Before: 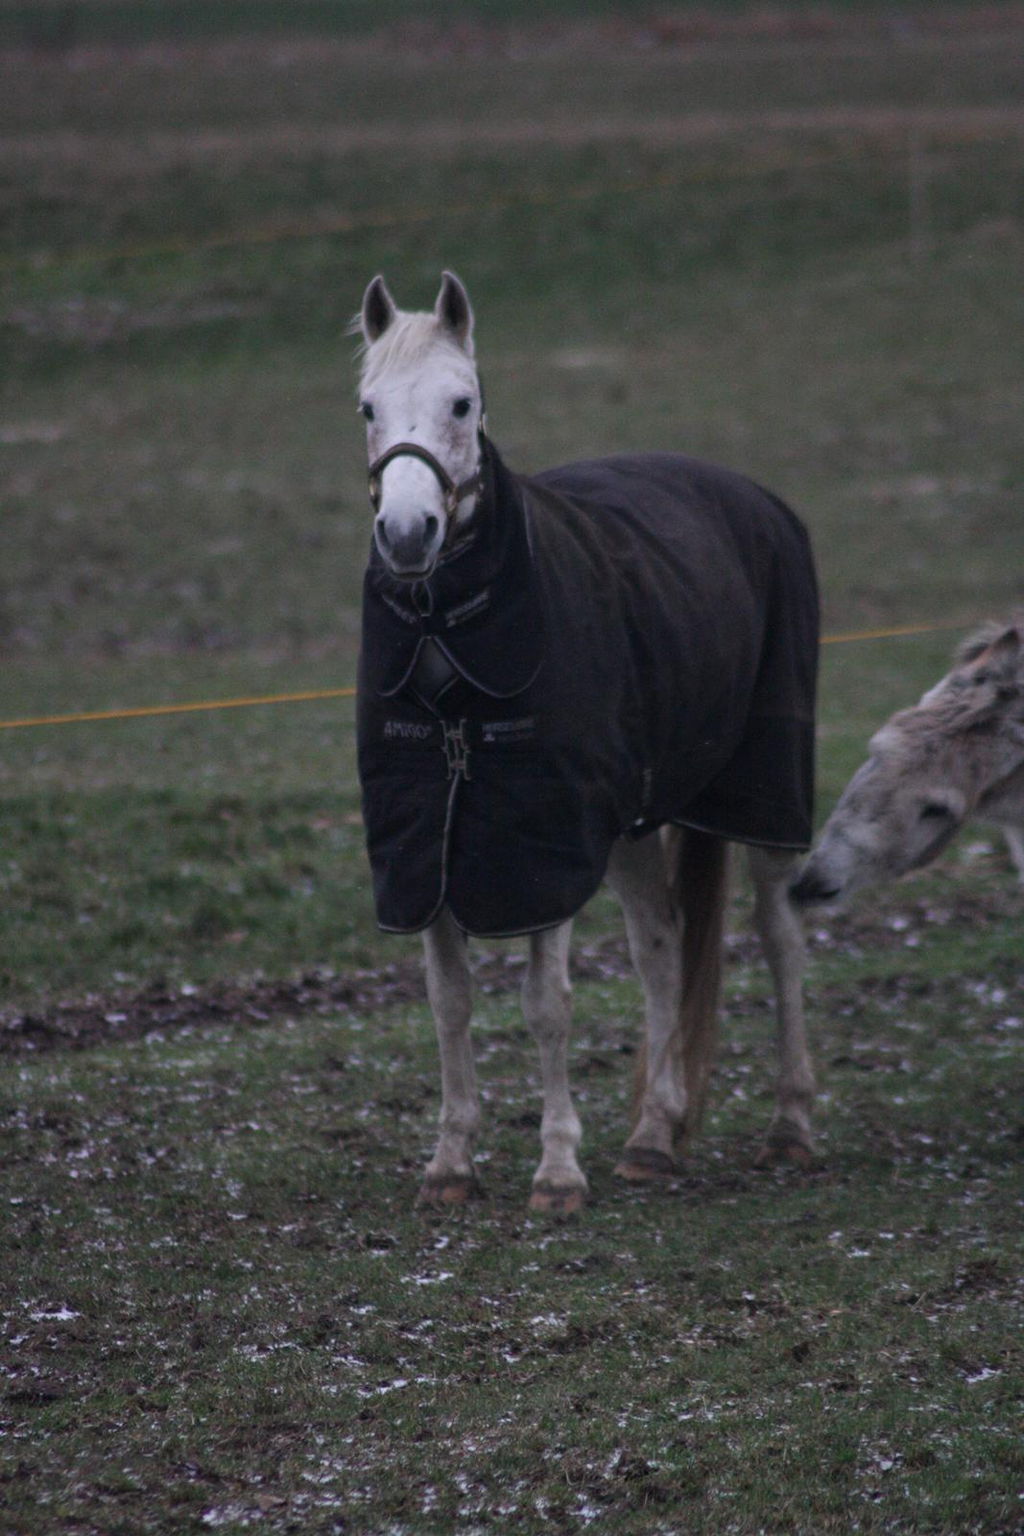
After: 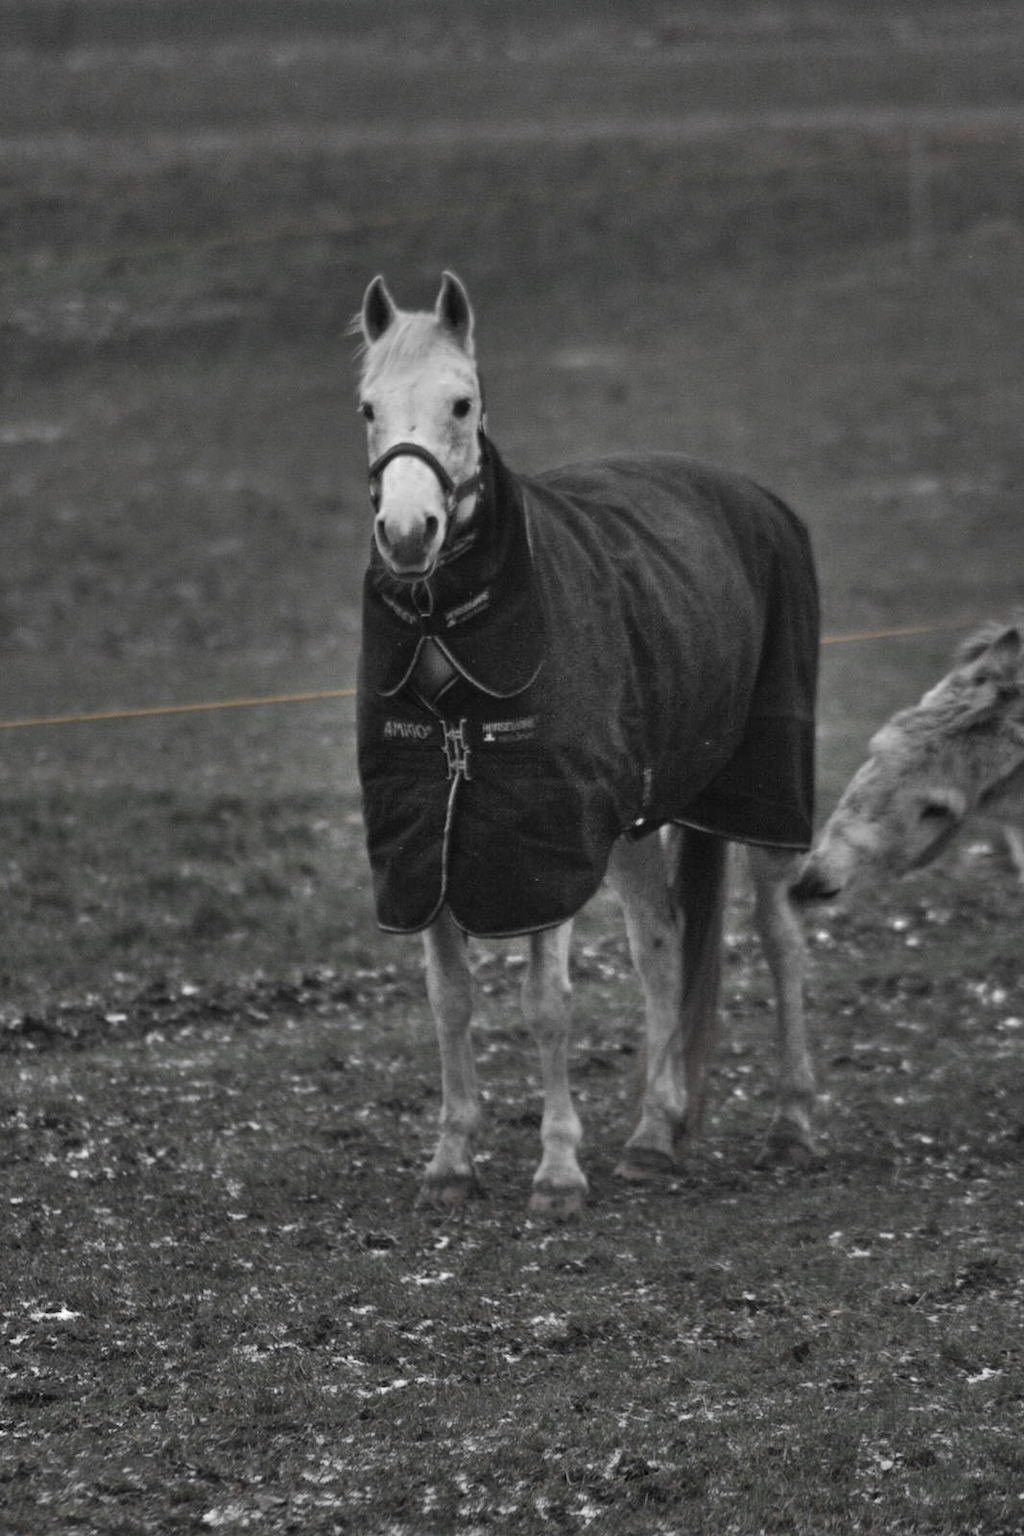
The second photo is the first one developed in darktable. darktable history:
color zones: curves: ch0 [(0, 0.613) (0.01, 0.613) (0.245, 0.448) (0.498, 0.529) (0.642, 0.665) (0.879, 0.777) (0.99, 0.613)]; ch1 [(0, 0.035) (0.121, 0.189) (0.259, 0.197) (0.415, 0.061) (0.589, 0.022) (0.732, 0.022) (0.857, 0.026) (0.991, 0.053)]
shadows and highlights: shadows 81.48, white point adjustment -9.24, highlights -61.49, soften with gaussian
